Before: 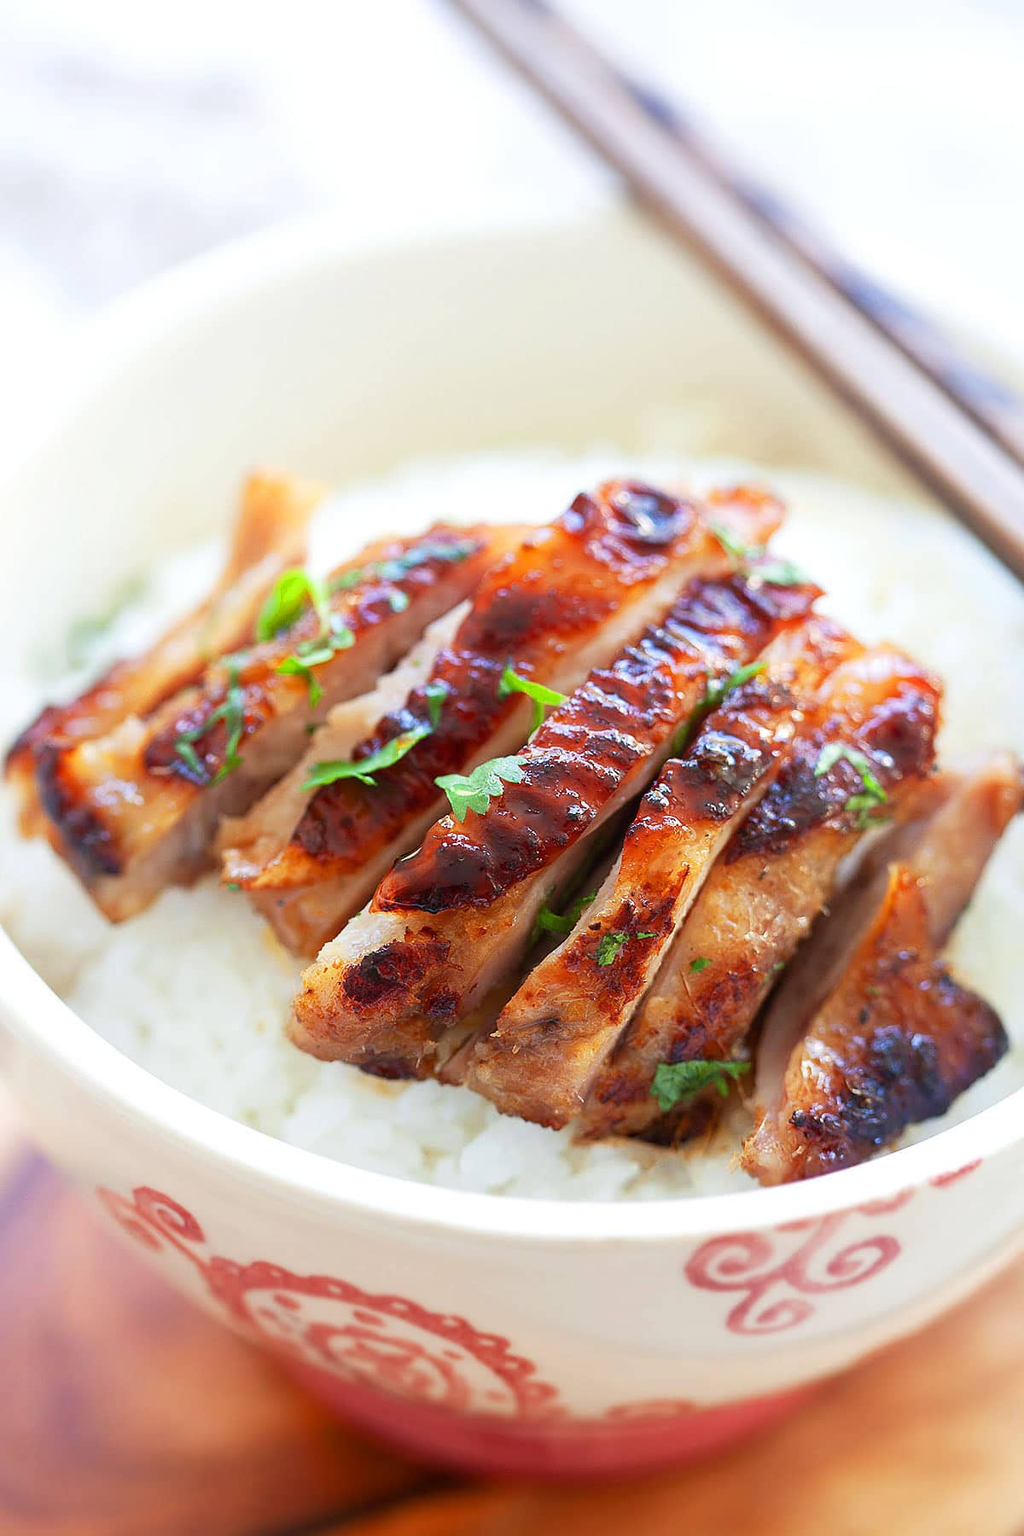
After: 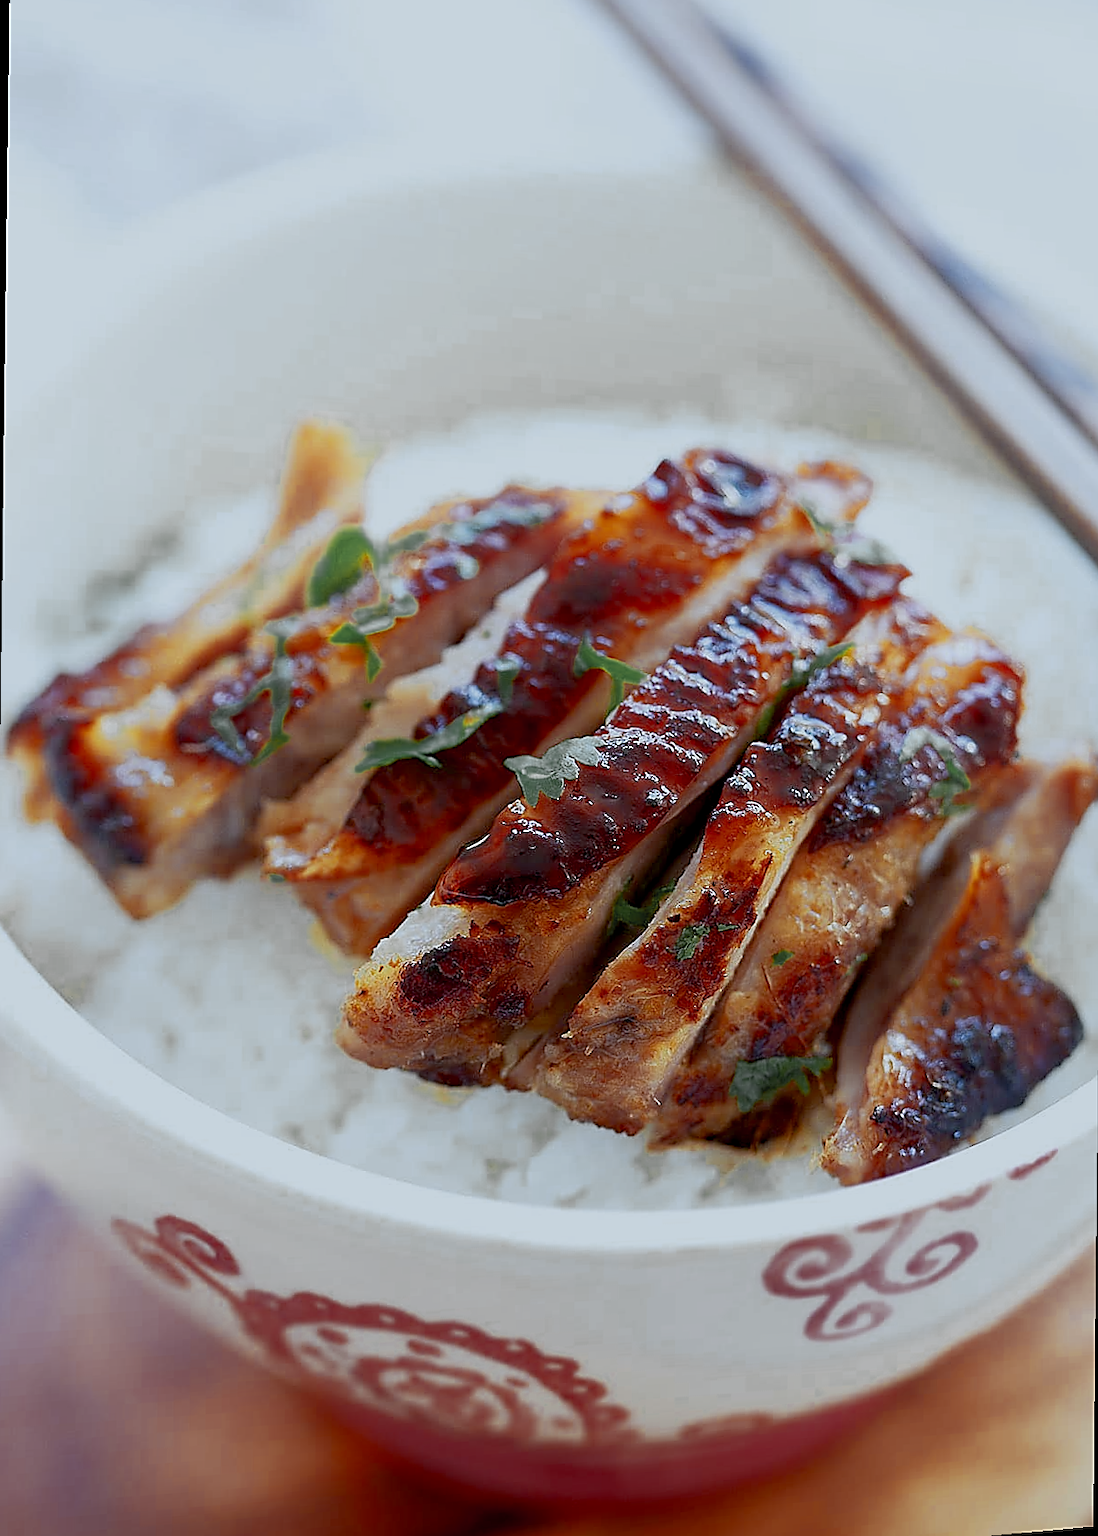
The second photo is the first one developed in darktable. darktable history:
color calibration: illuminant Planckian (black body), x 0.378, y 0.375, temperature 4065 K
base curve: curves: ch0 [(0, 0) (0.297, 0.298) (1, 1)], preserve colors none
sharpen: radius 1.4, amount 1.25, threshold 0.7
rotate and perspective: rotation 0.679°, lens shift (horizontal) 0.136, crop left 0.009, crop right 0.991, crop top 0.078, crop bottom 0.95
color zones: curves: ch0 [(0.035, 0.242) (0.25, 0.5) (0.384, 0.214) (0.488, 0.255) (0.75, 0.5)]; ch1 [(0.063, 0.379) (0.25, 0.5) (0.354, 0.201) (0.489, 0.085) (0.729, 0.271)]; ch2 [(0.25, 0.5) (0.38, 0.517) (0.442, 0.51) (0.735, 0.456)]
levels: levels [0, 0.478, 1]
exposure: black level correction 0.009, exposure -0.637 EV, compensate highlight preservation false
